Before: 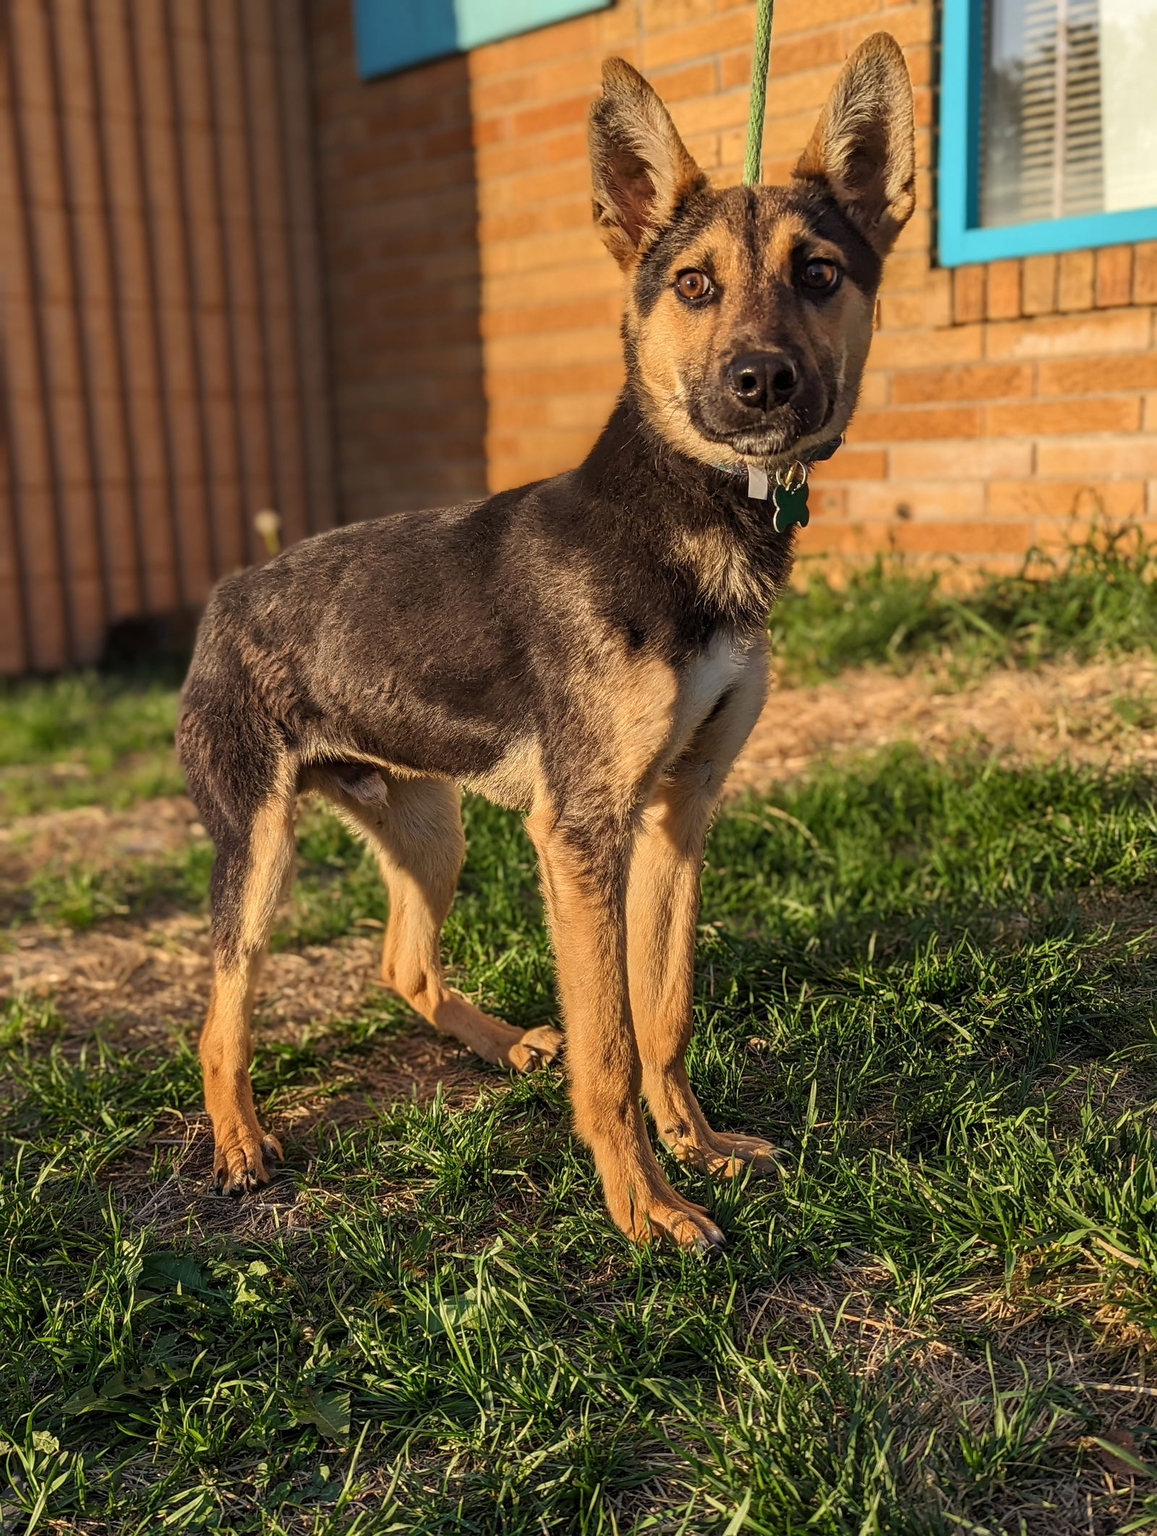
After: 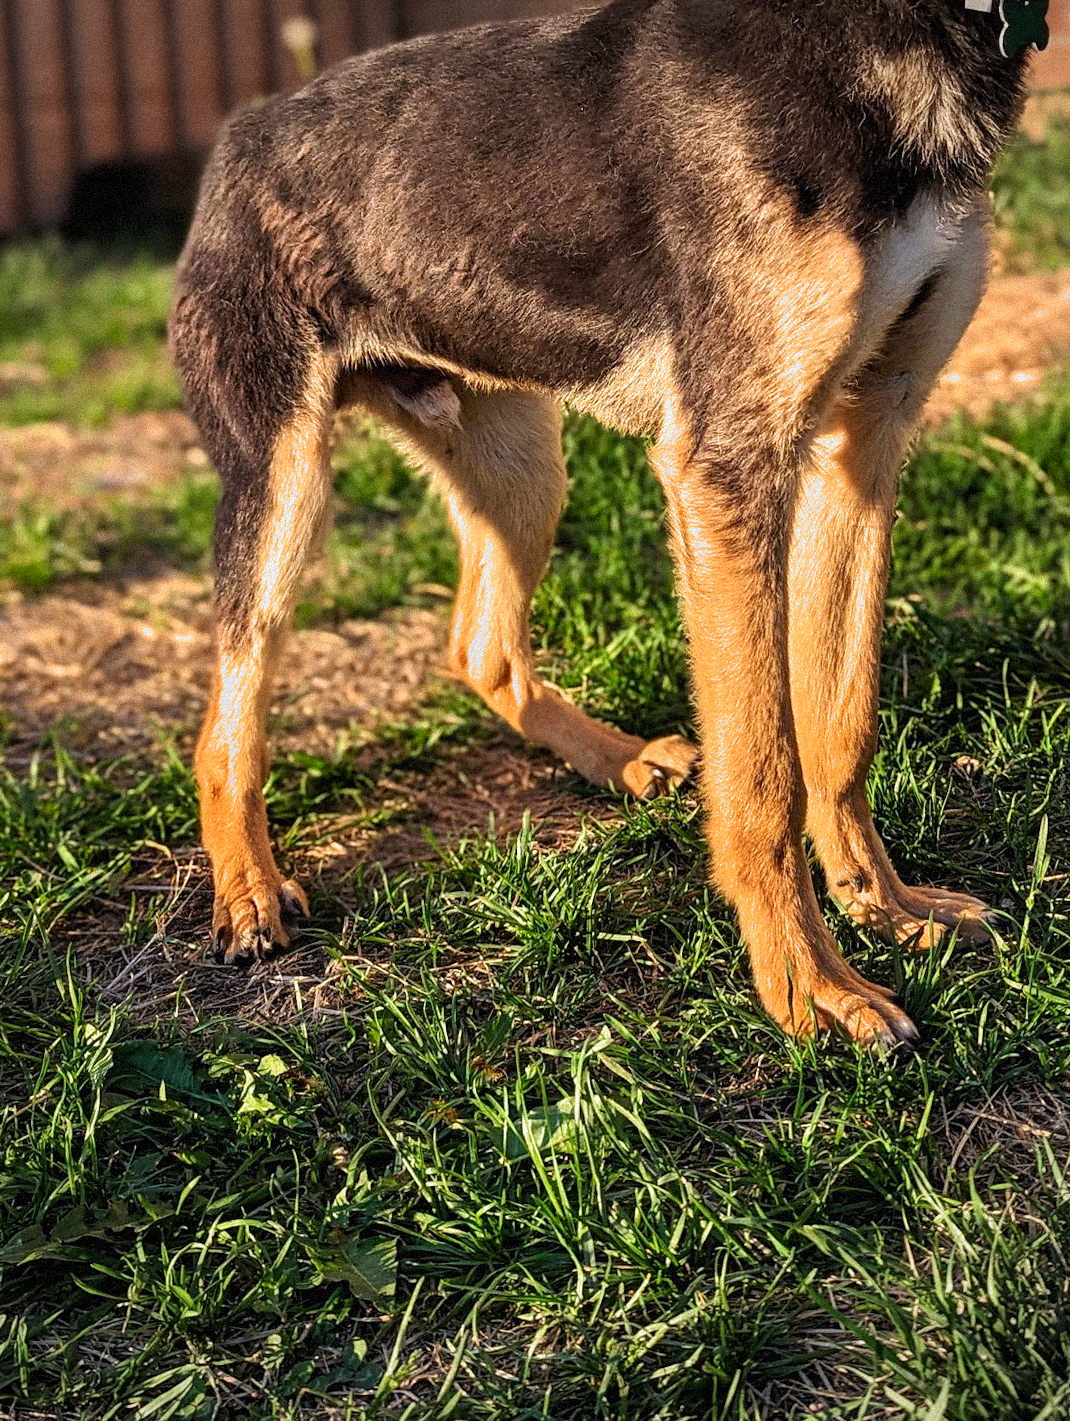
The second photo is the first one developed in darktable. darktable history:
exposure: black level correction 0, exposure 0.5 EV, compensate highlight preservation false
contrast brightness saturation: contrast 0.08, saturation 0.2
vignetting: fall-off radius 60.92%
filmic rgb: middle gray luminance 18.42%, black relative exposure -11.45 EV, white relative exposure 2.55 EV, threshold 6 EV, target black luminance 0%, hardness 8.41, latitude 99%, contrast 1.084, shadows ↔ highlights balance 0.505%, add noise in highlights 0, preserve chrominance max RGB, color science v3 (2019), use custom middle-gray values true, iterations of high-quality reconstruction 0, contrast in highlights soft, enable highlight reconstruction true
color calibration: illuminant as shot in camera, x 0.358, y 0.373, temperature 4628.91 K
grain: strength 35%, mid-tones bias 0%
crop and rotate: angle -0.82°, left 3.85%, top 31.828%, right 27.992%
